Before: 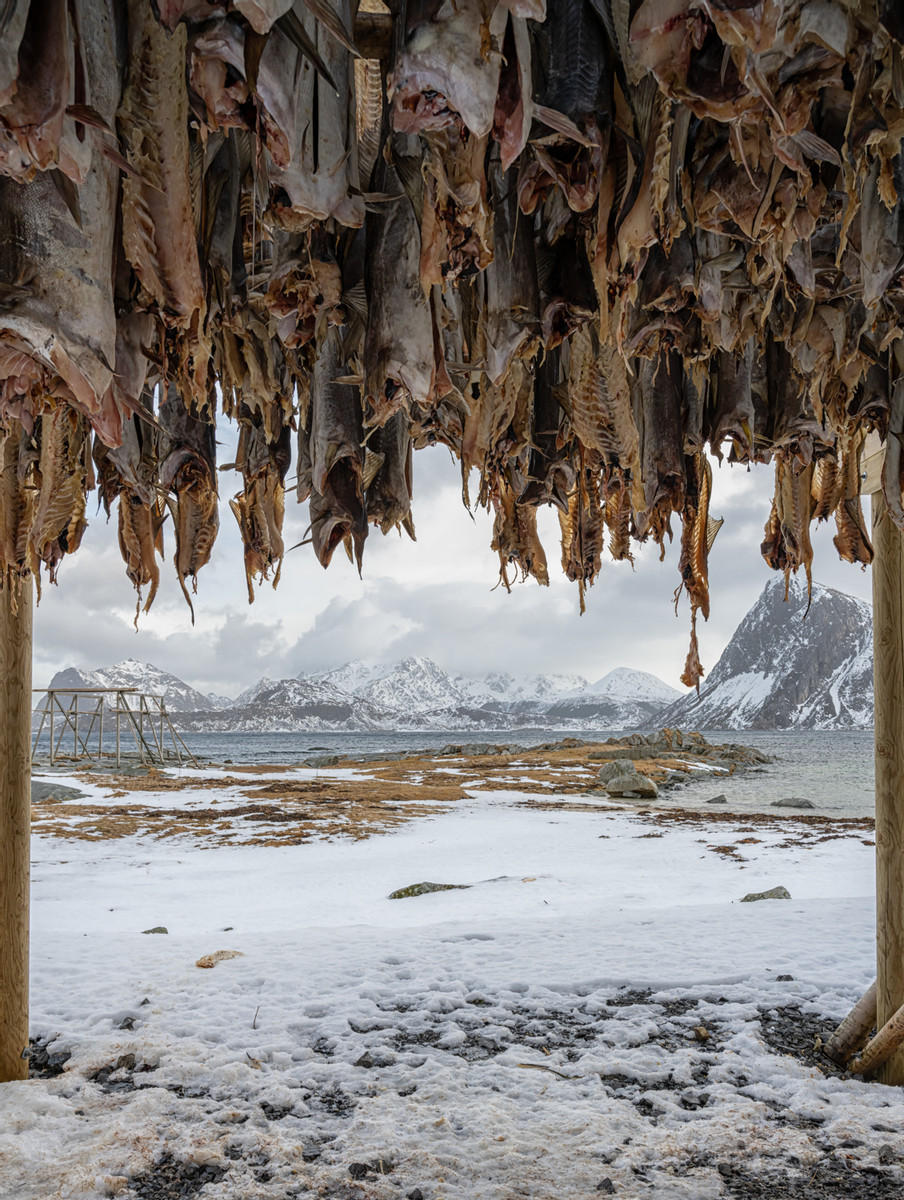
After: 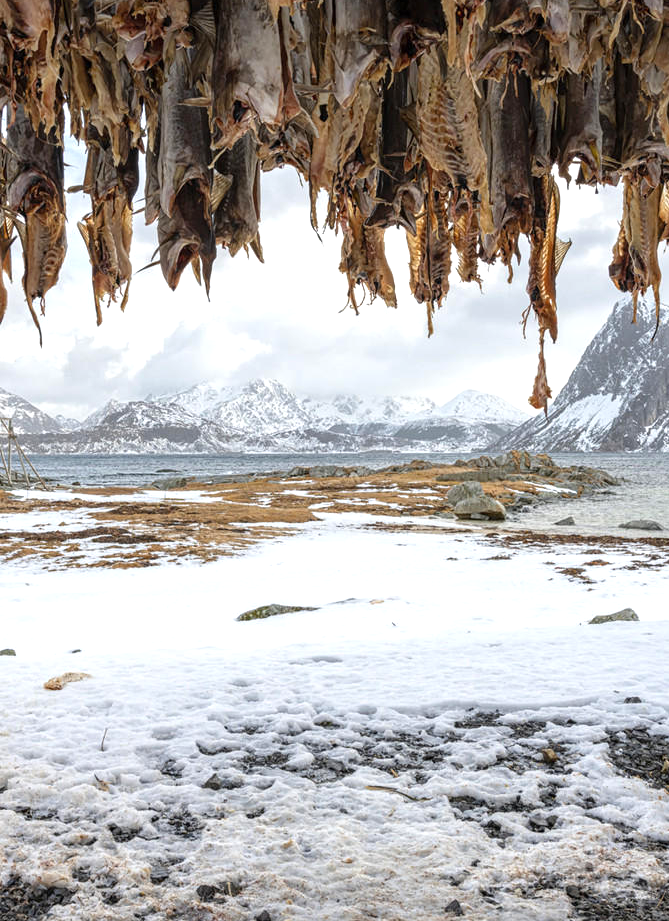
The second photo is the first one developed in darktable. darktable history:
exposure: exposure 0.6 EV, compensate highlight preservation false
crop: left 16.833%, top 23.24%, right 9.148%
